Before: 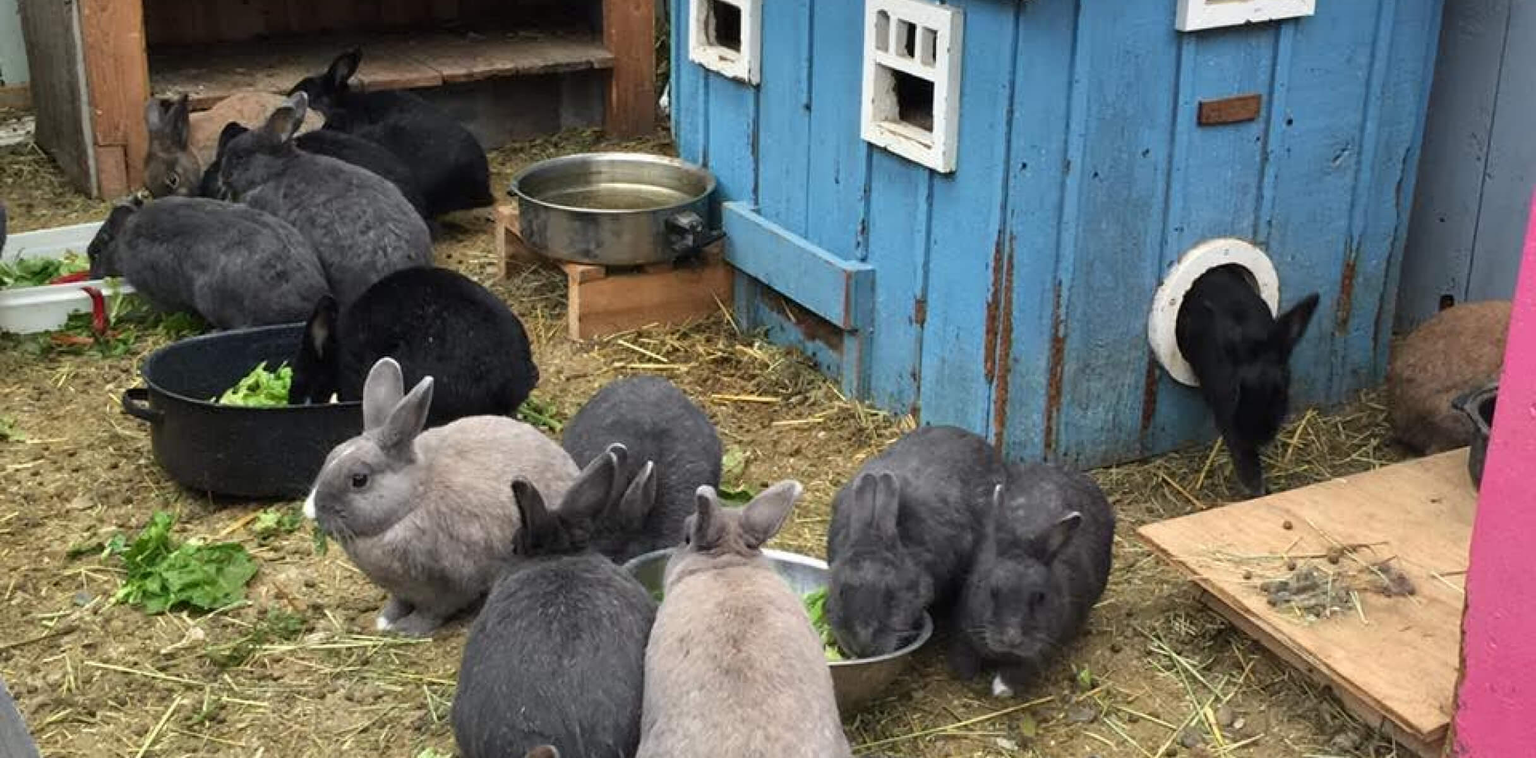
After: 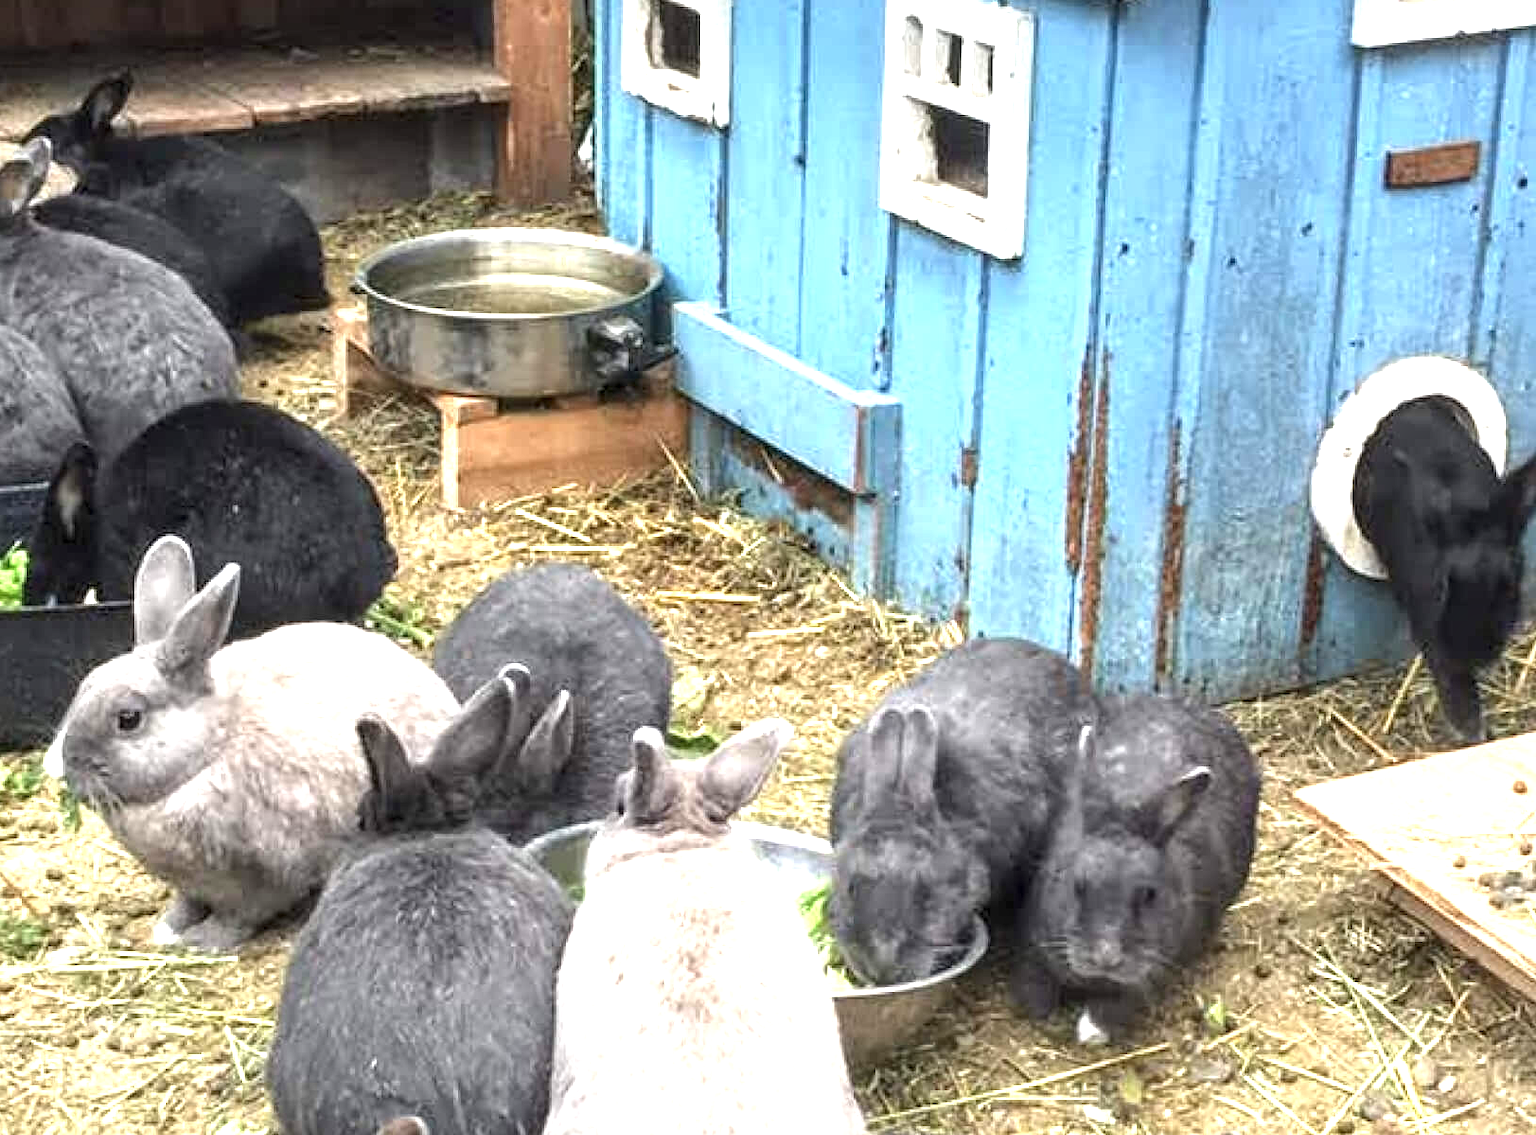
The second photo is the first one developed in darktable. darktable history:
tone equalizer: edges refinement/feathering 500, mask exposure compensation -1.25 EV, preserve details no
color correction: highlights b* 0.03, saturation 0.865
exposure: exposure 1.487 EV, compensate highlight preservation false
local contrast: detail 130%
crop and rotate: left 17.831%, right 15.417%
